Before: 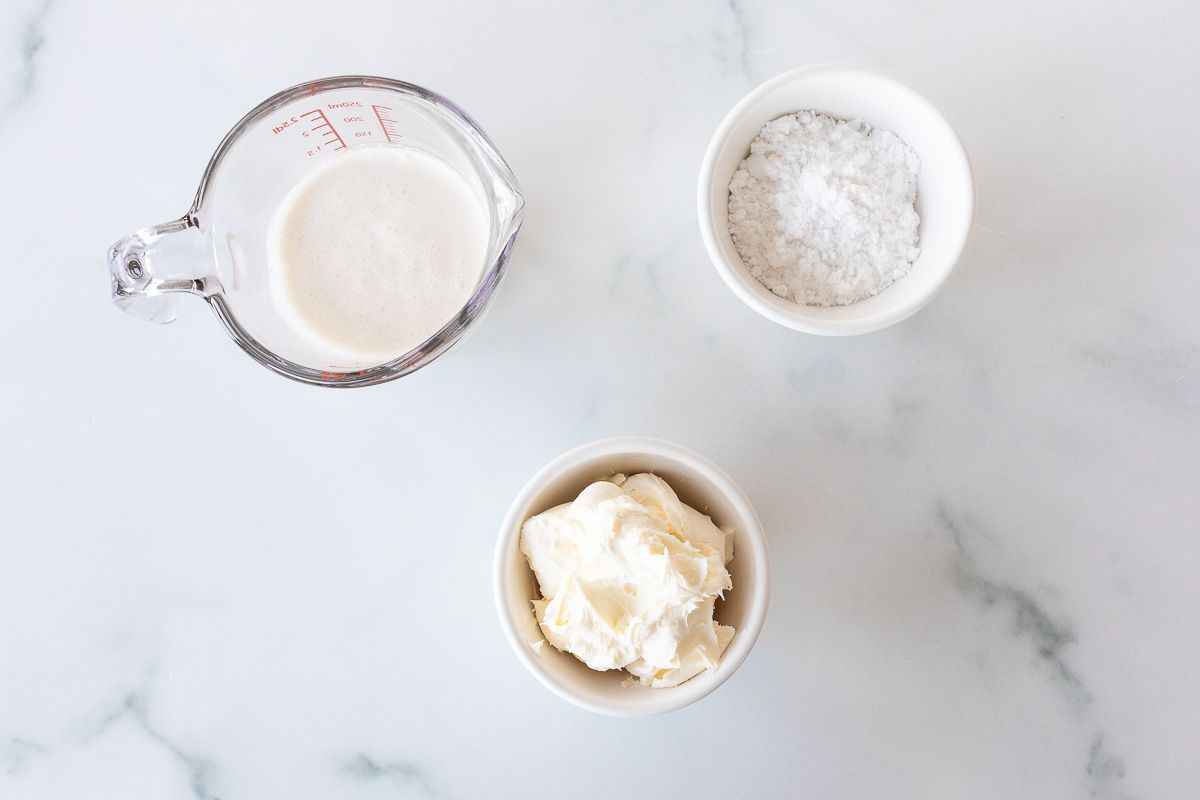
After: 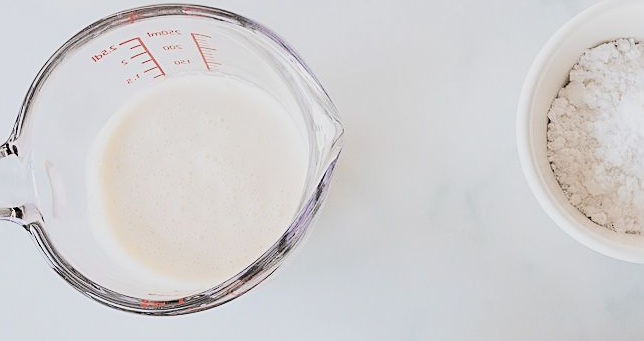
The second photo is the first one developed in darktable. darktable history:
crop: left 15.152%, top 9.029%, right 31.138%, bottom 48.338%
filmic rgb: black relative exposure -5.12 EV, white relative exposure 3.96 EV, hardness 2.9, contrast 1.296, highlights saturation mix -10.24%, color science v6 (2022), iterations of high-quality reconstruction 10
sharpen: on, module defaults
